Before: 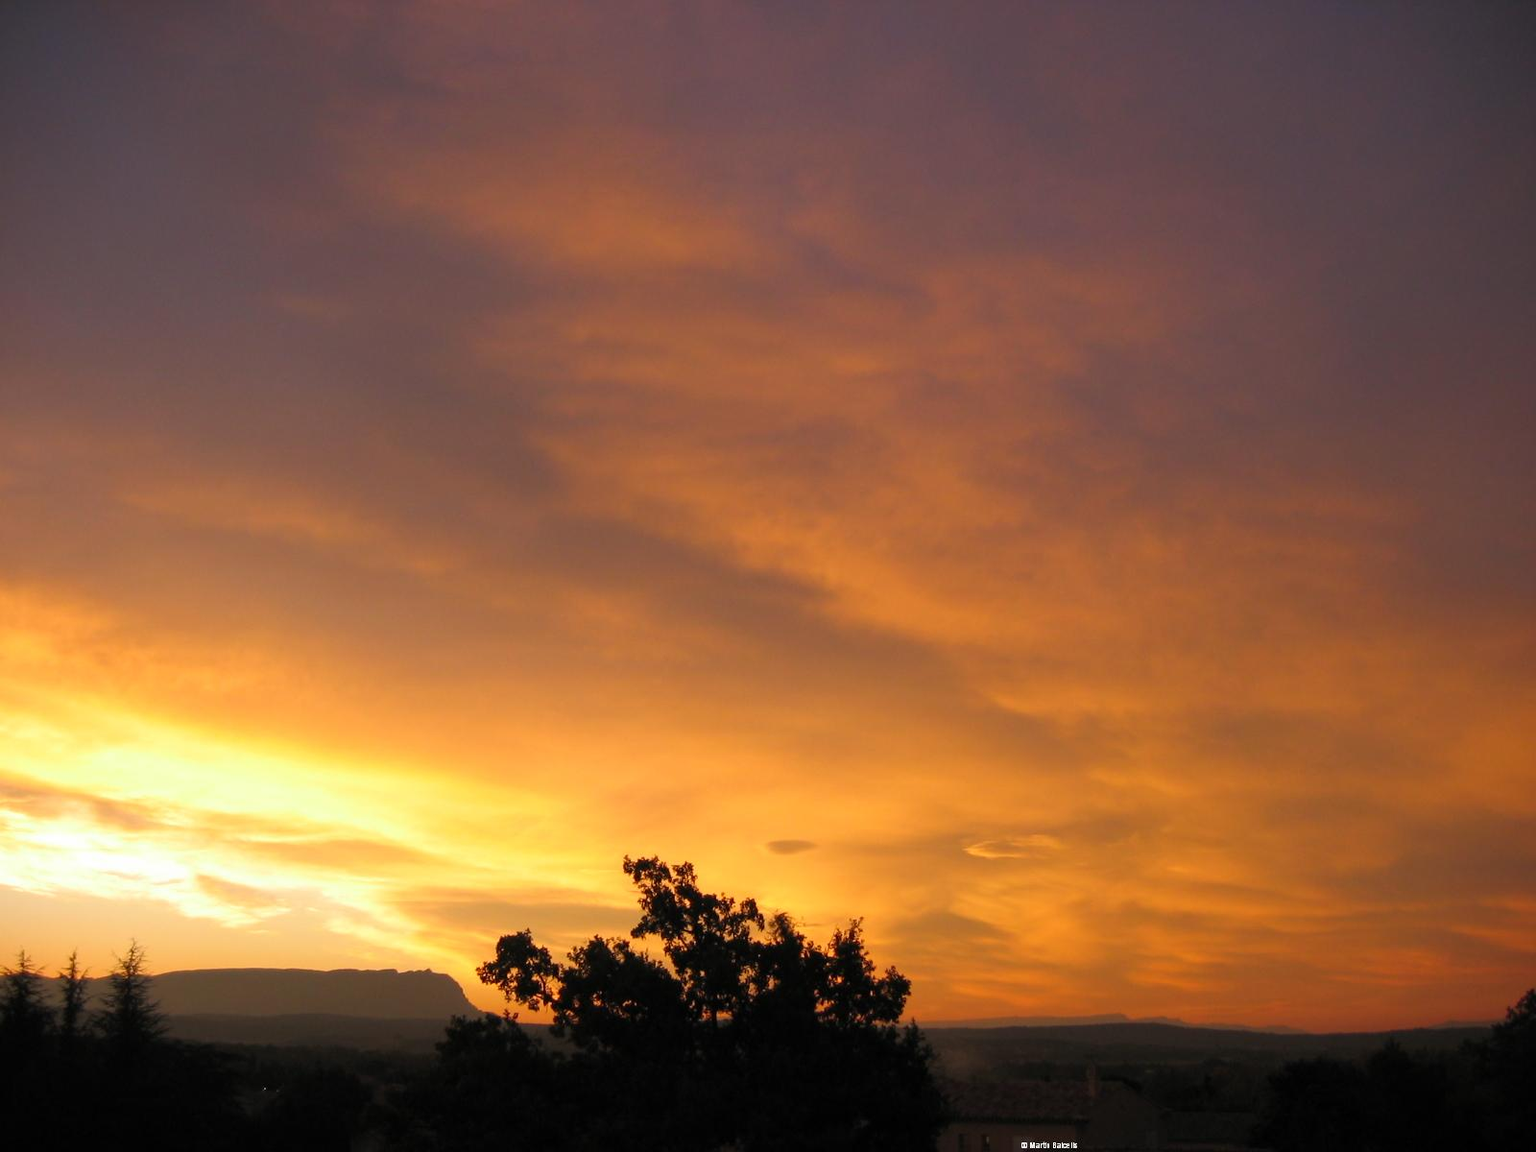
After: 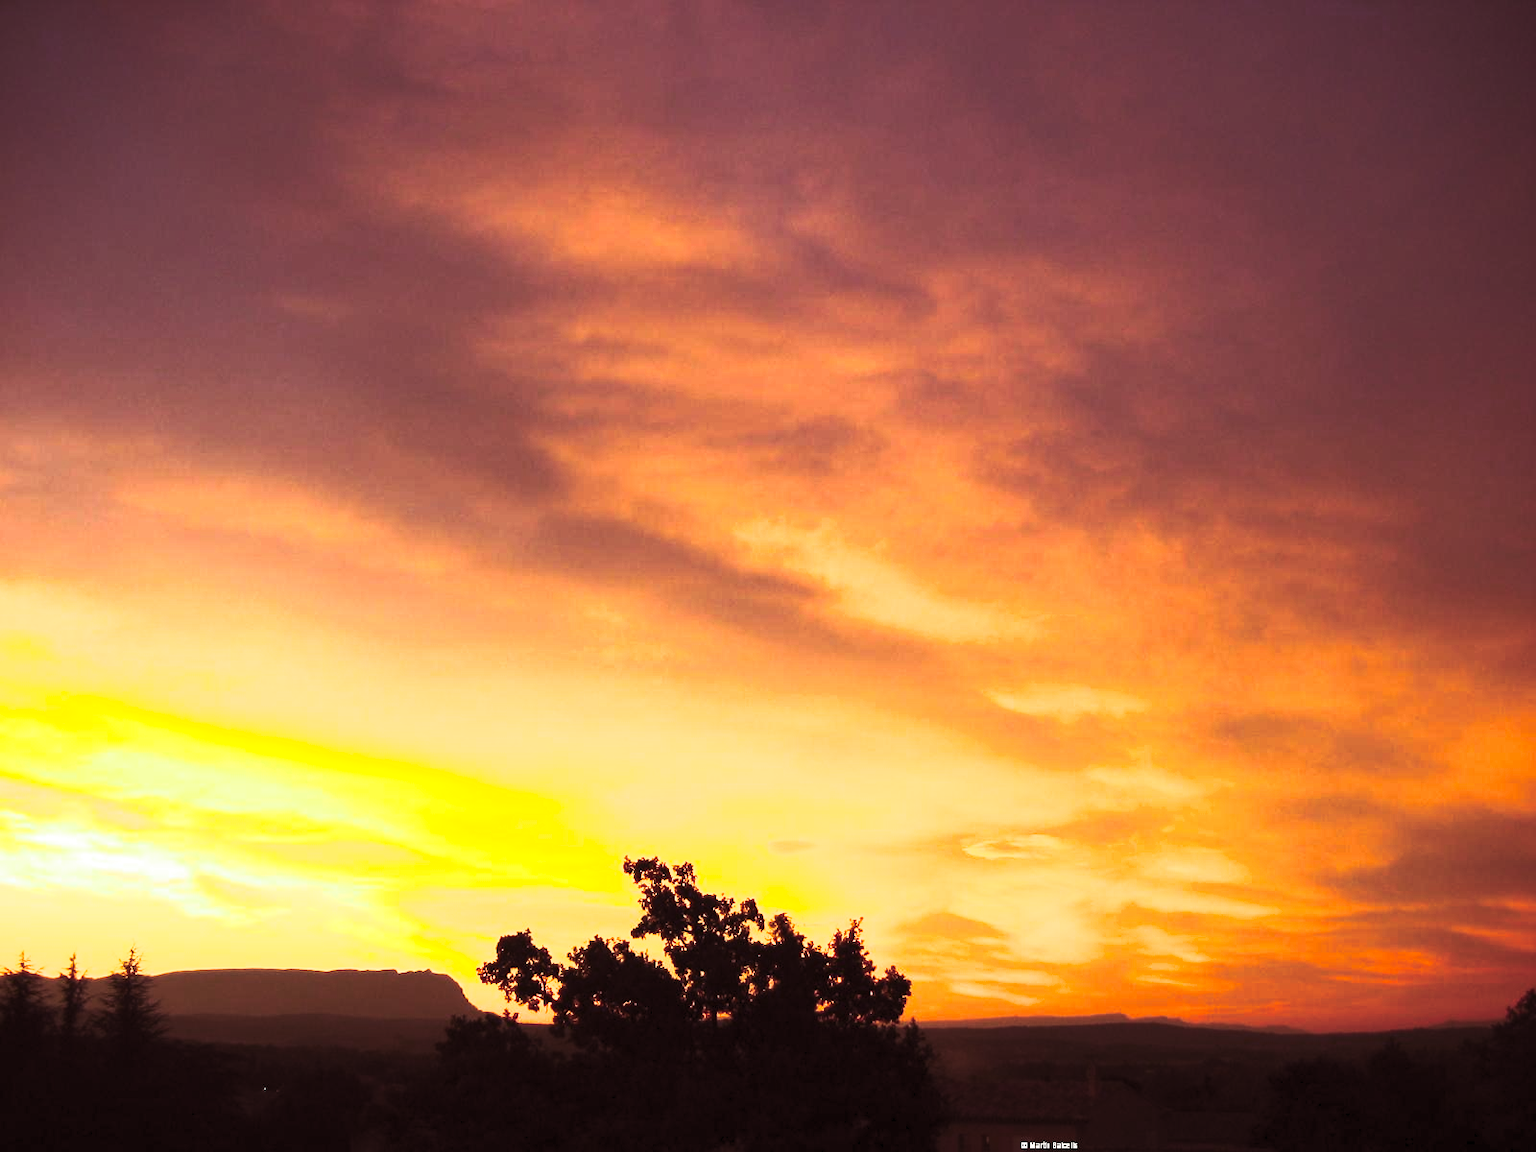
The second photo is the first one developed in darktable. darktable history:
contrast brightness saturation: contrast 0.83, brightness 0.59, saturation 0.59
split-toning: on, module defaults
